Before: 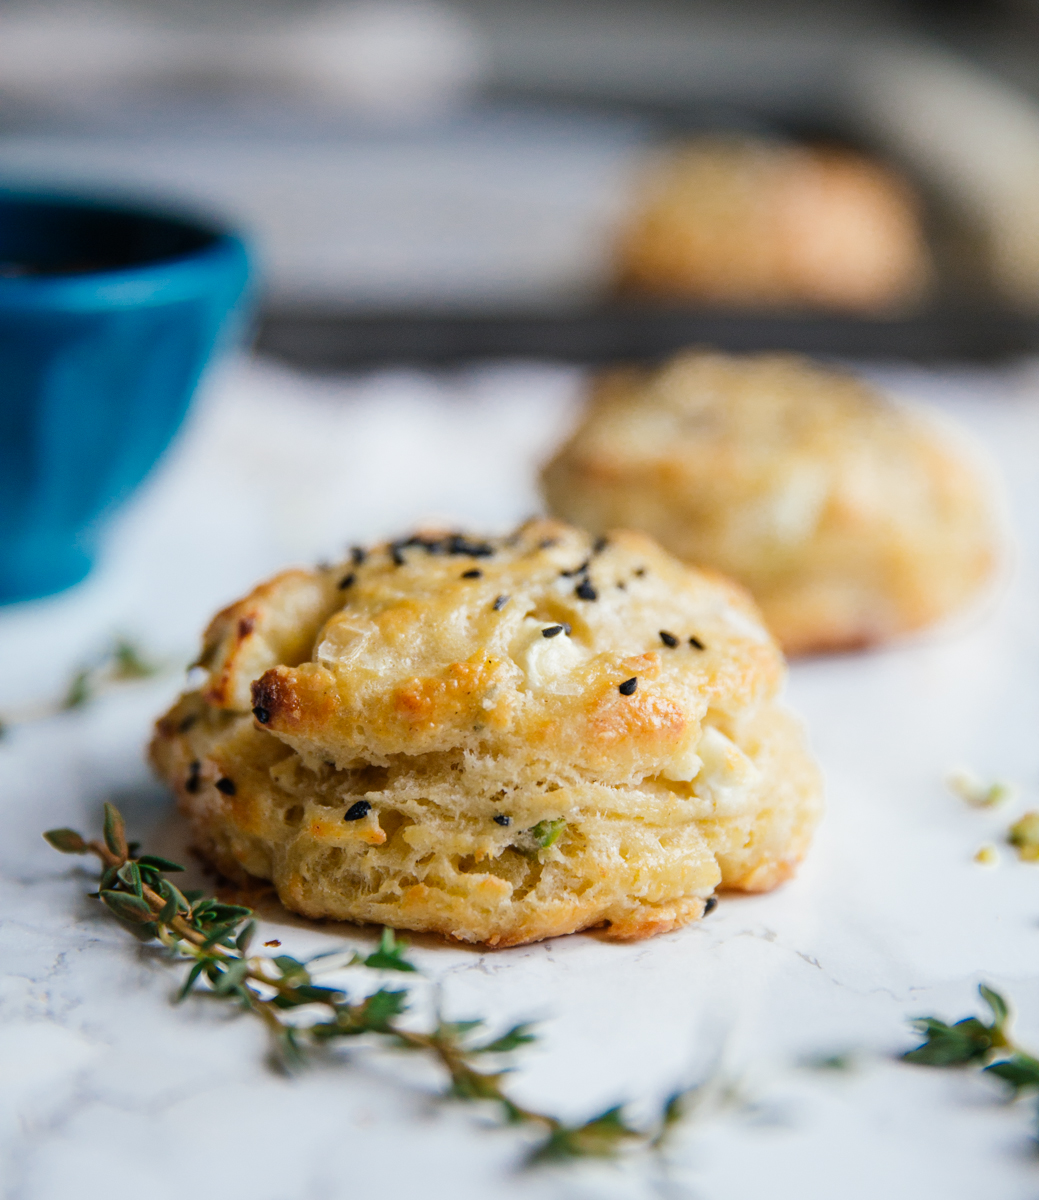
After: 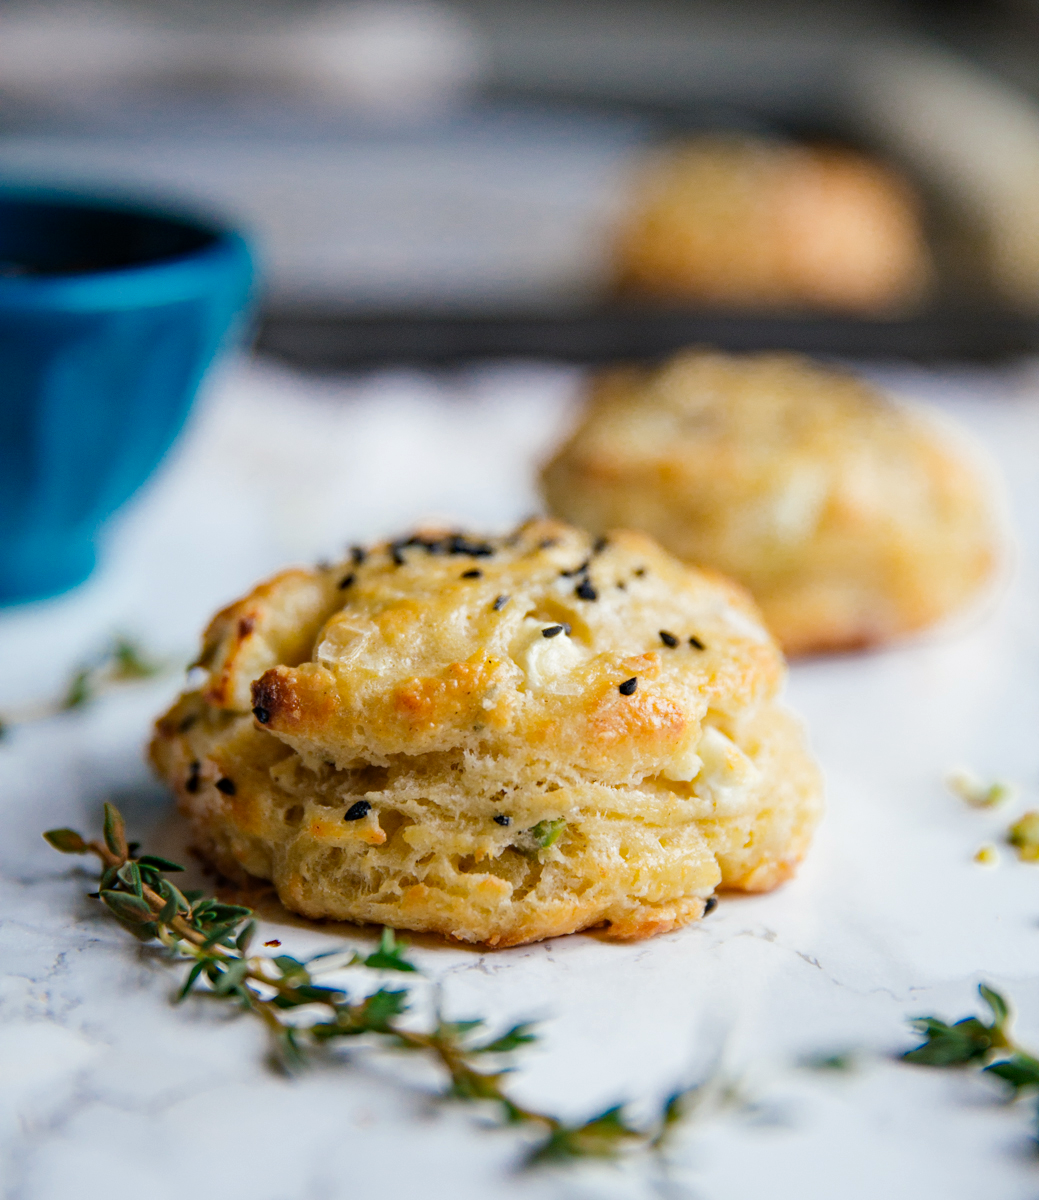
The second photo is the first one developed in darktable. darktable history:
tone equalizer: on, module defaults
haze removal: strength 0.3, distance 0.248, compatibility mode true, adaptive false
